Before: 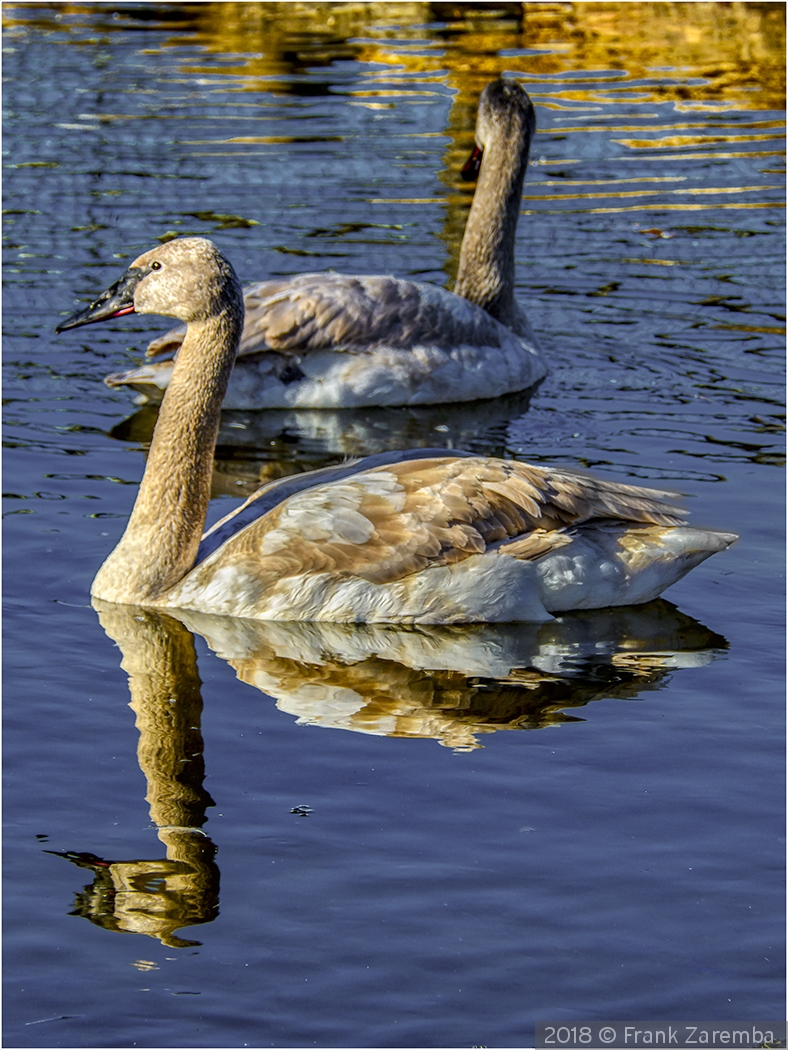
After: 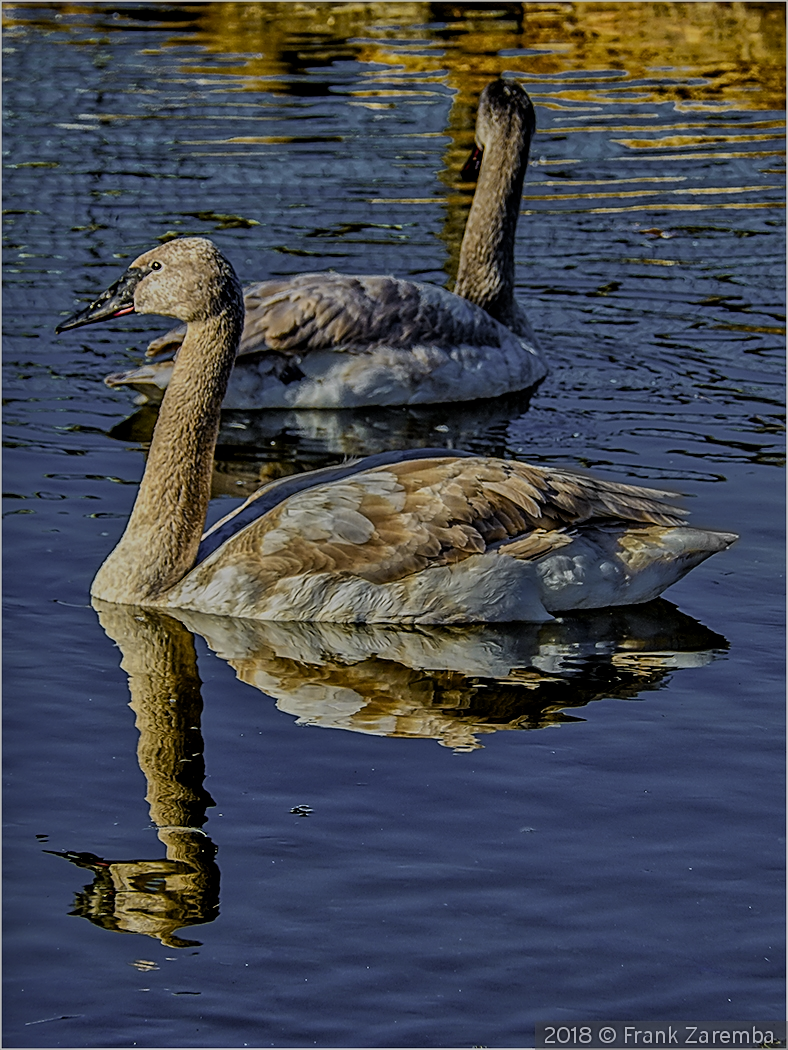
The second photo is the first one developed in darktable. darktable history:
filmic rgb: middle gray luminance 28.9%, black relative exposure -10.27 EV, white relative exposure 5.48 EV, target black luminance 0%, hardness 3.91, latitude 2.17%, contrast 1.126, highlights saturation mix 4.34%, shadows ↔ highlights balance 15.95%, color science v6 (2022)
sharpen: amount 0.888
tone equalizer: -8 EV -0.036 EV, -7 EV 0.01 EV, -6 EV -0.007 EV, -5 EV 0.007 EV, -4 EV -0.029 EV, -3 EV -0.231 EV, -2 EV -0.662 EV, -1 EV -1.01 EV, +0 EV -0.979 EV
